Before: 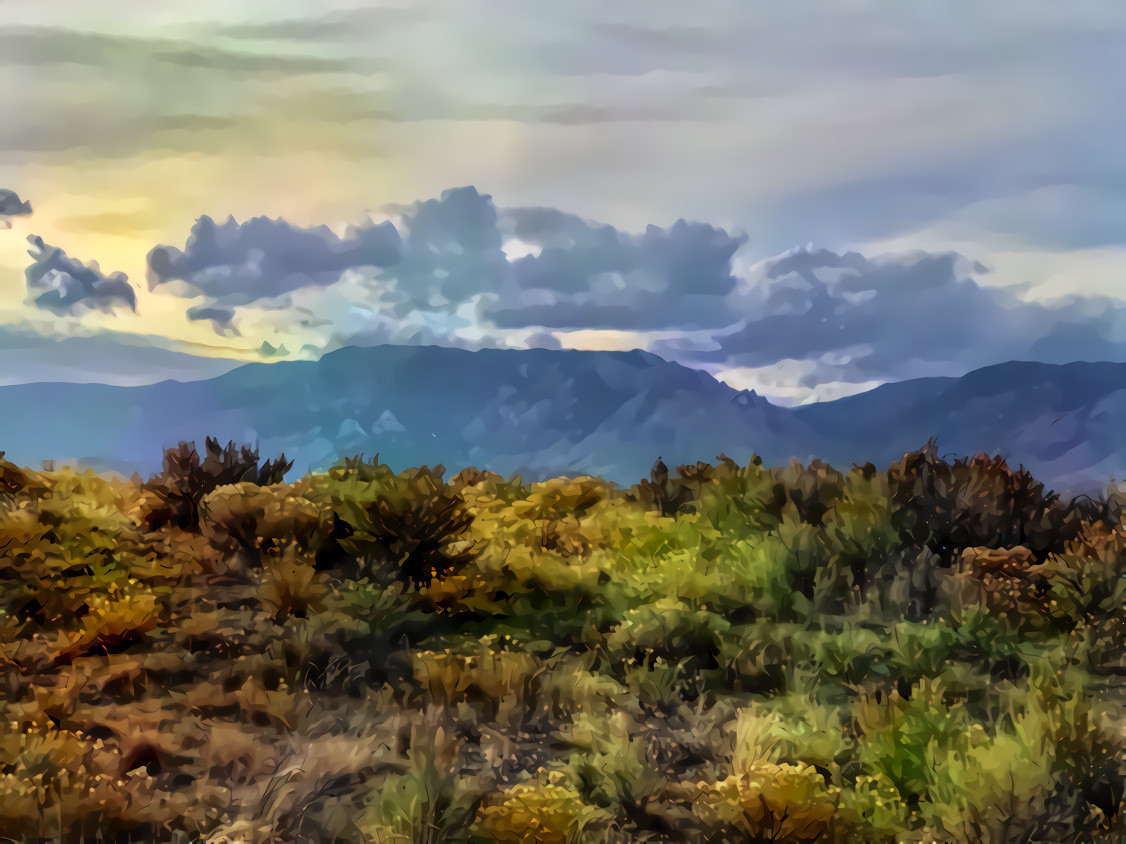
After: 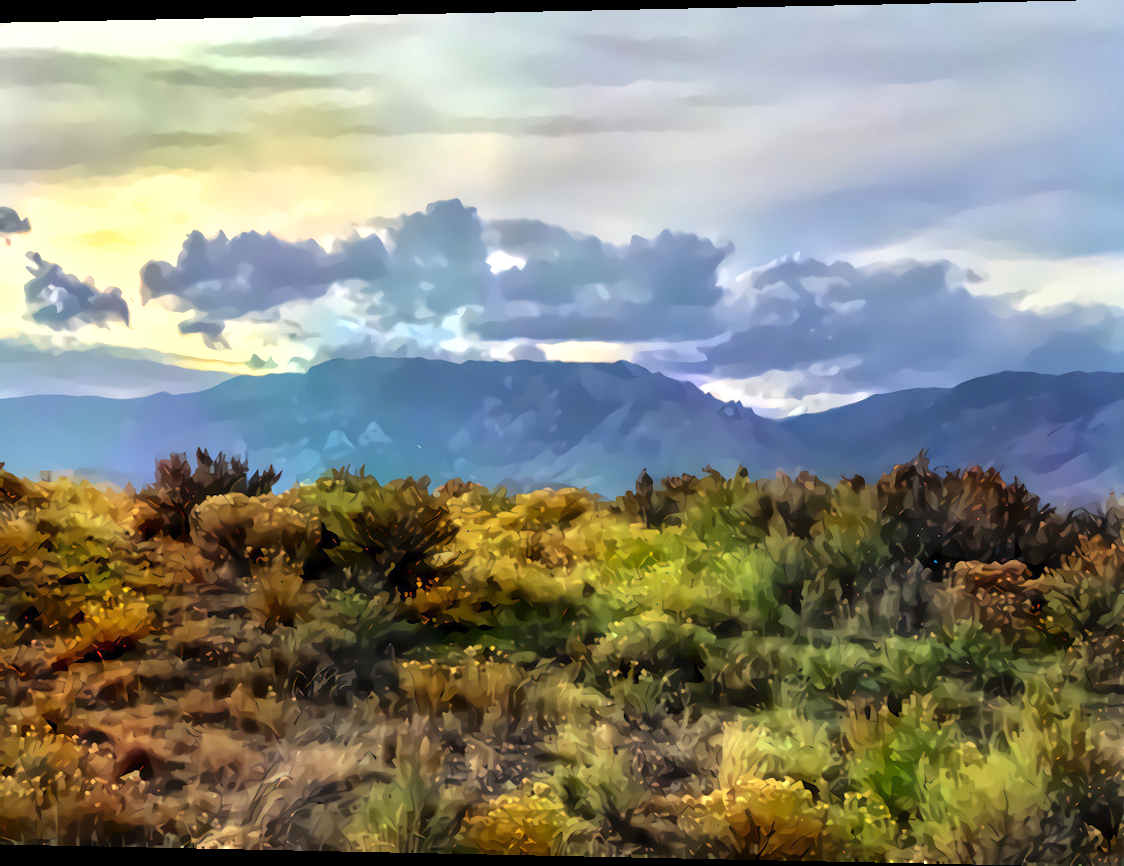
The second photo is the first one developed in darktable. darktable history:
shadows and highlights: shadows 10, white point adjustment 1, highlights -40
exposure: exposure 0.6 EV, compensate highlight preservation false
rotate and perspective: lens shift (horizontal) -0.055, automatic cropping off
